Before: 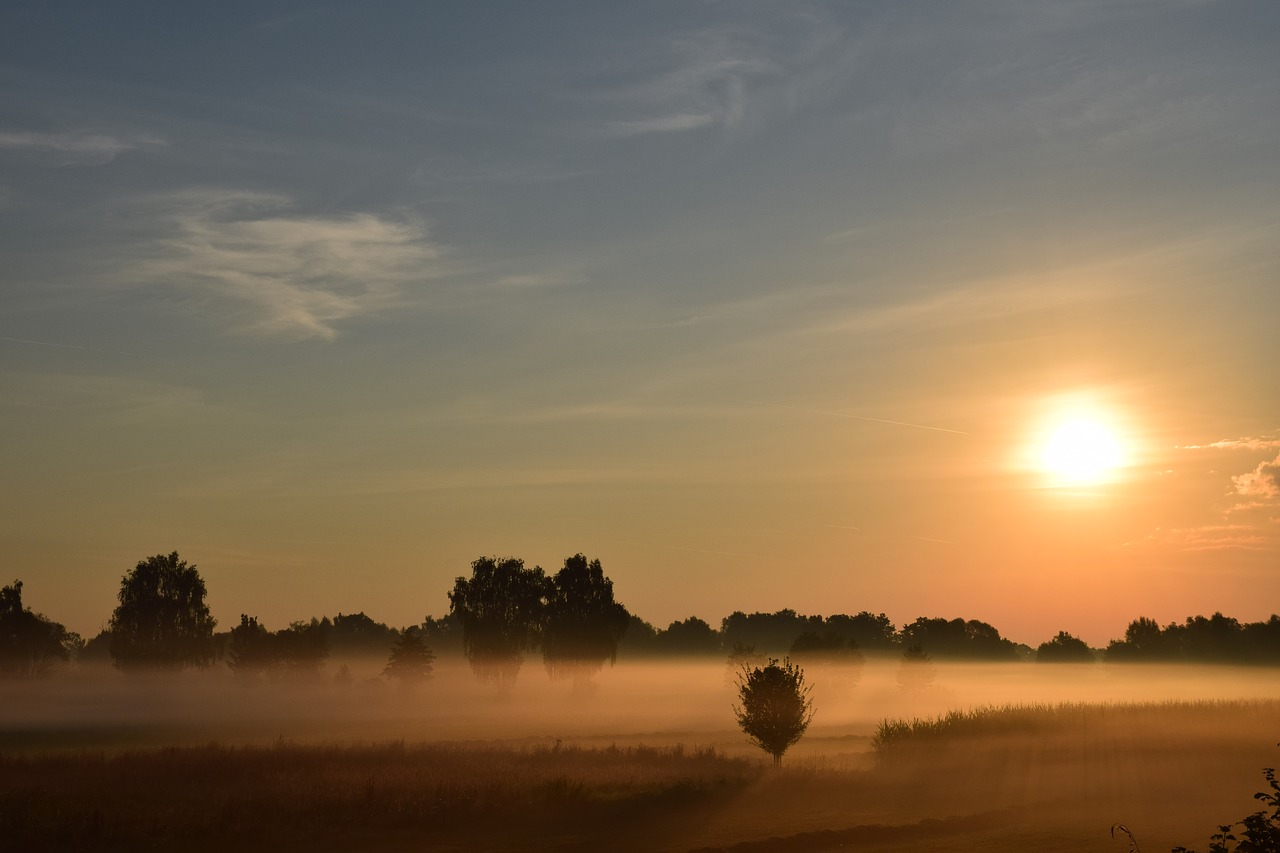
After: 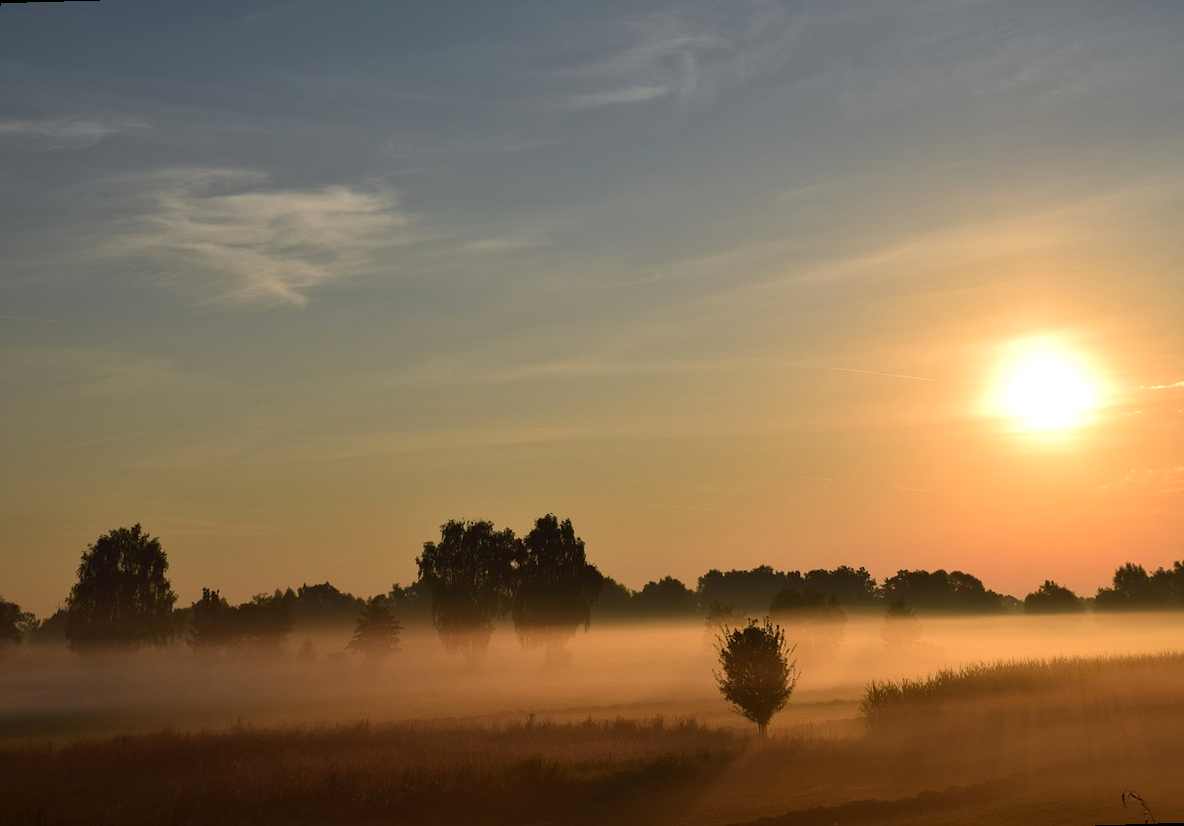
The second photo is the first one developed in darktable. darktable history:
exposure: exposure 0.2 EV, compensate highlight preservation false
rotate and perspective: rotation -1.68°, lens shift (vertical) -0.146, crop left 0.049, crop right 0.912, crop top 0.032, crop bottom 0.96
